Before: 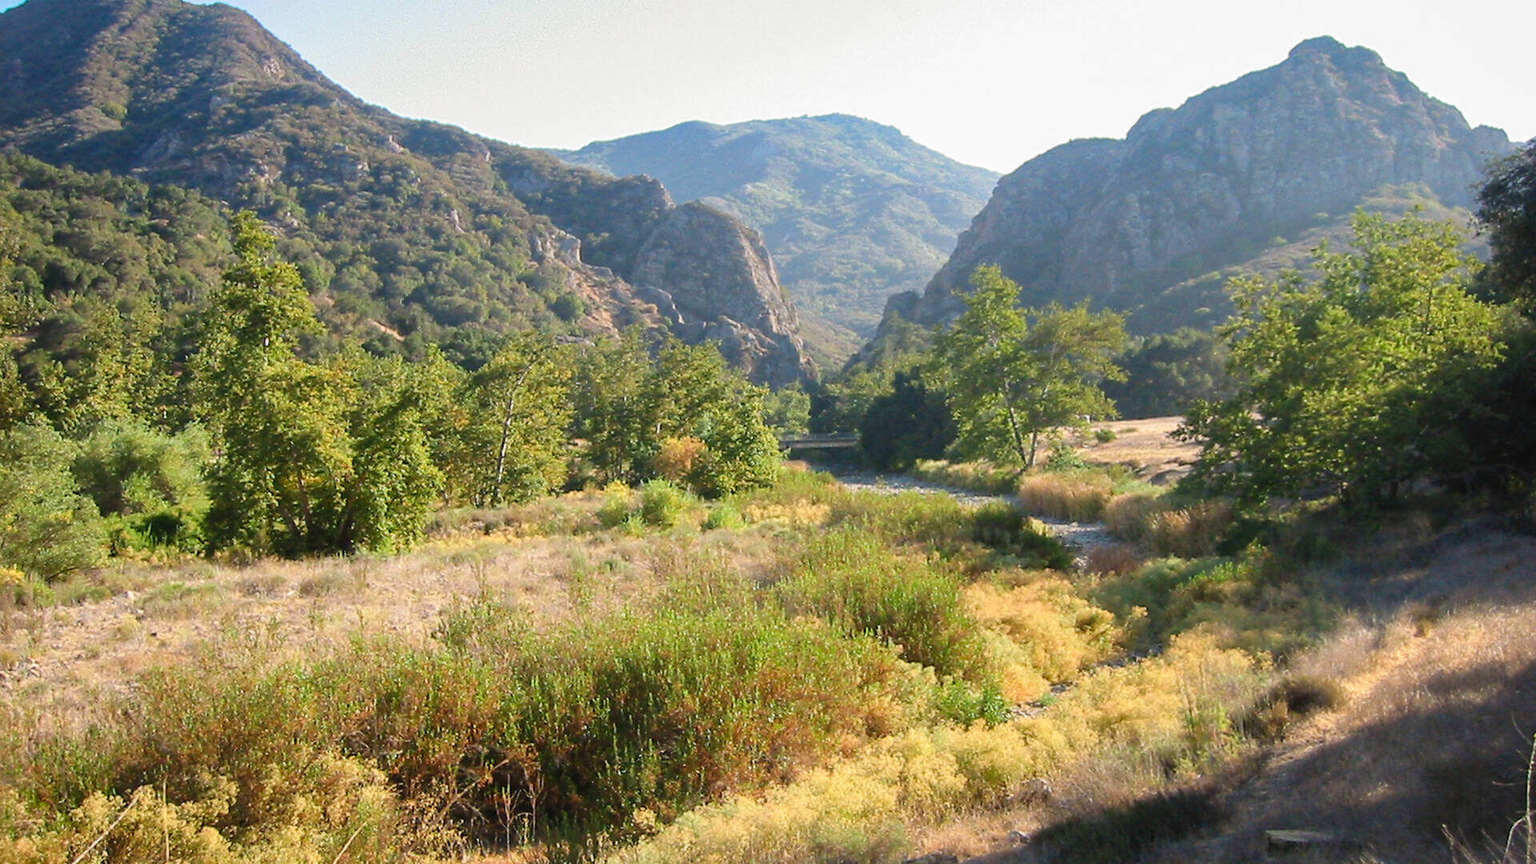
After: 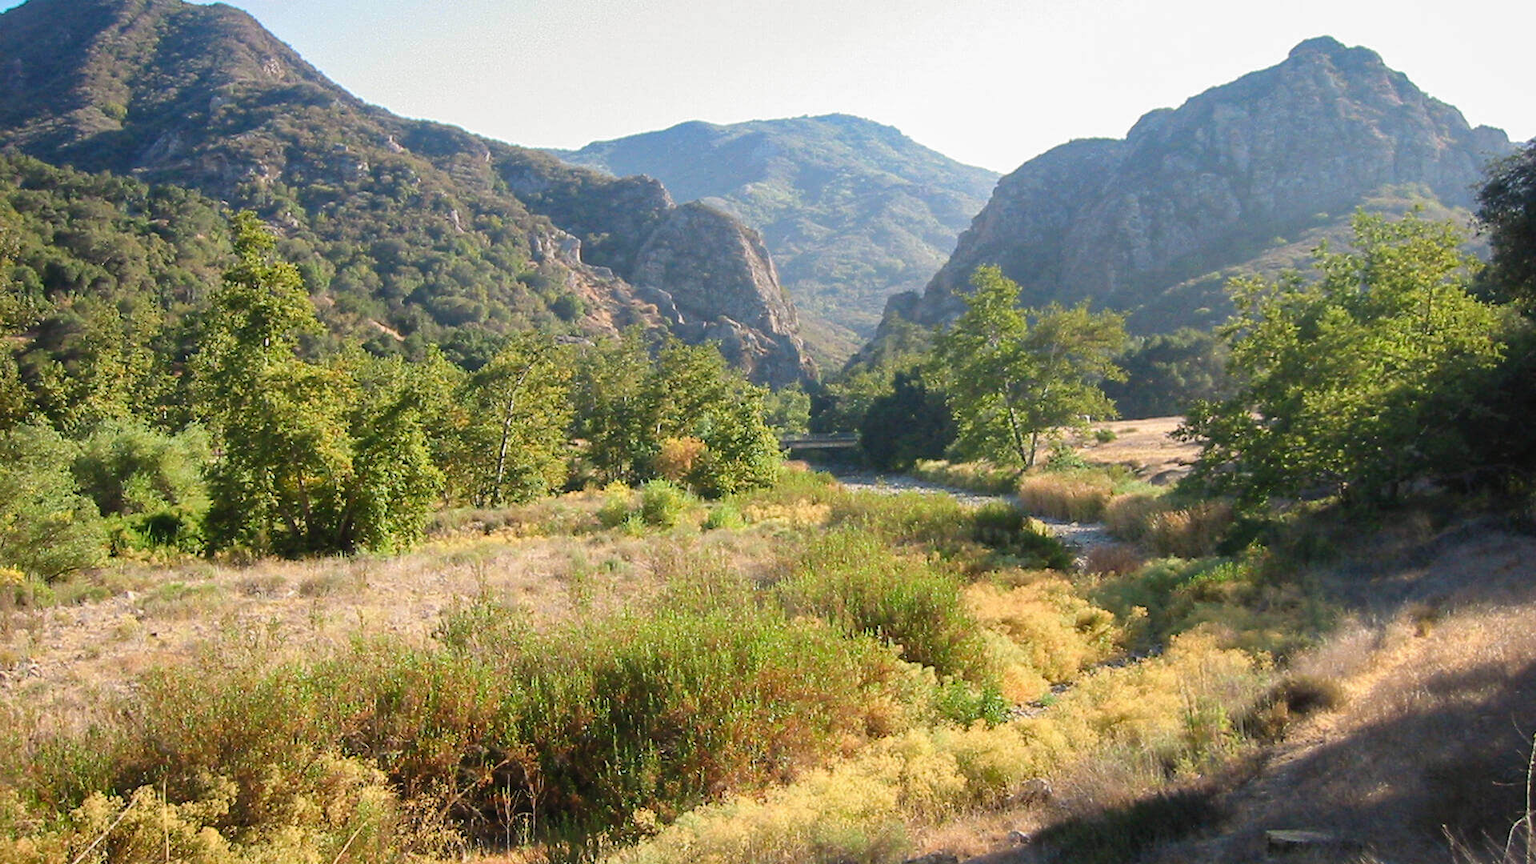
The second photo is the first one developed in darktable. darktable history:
color calibration: illuminant same as pipeline (D50), adaptation none (bypass), x 0.333, y 0.334, temperature 5011.59 K
